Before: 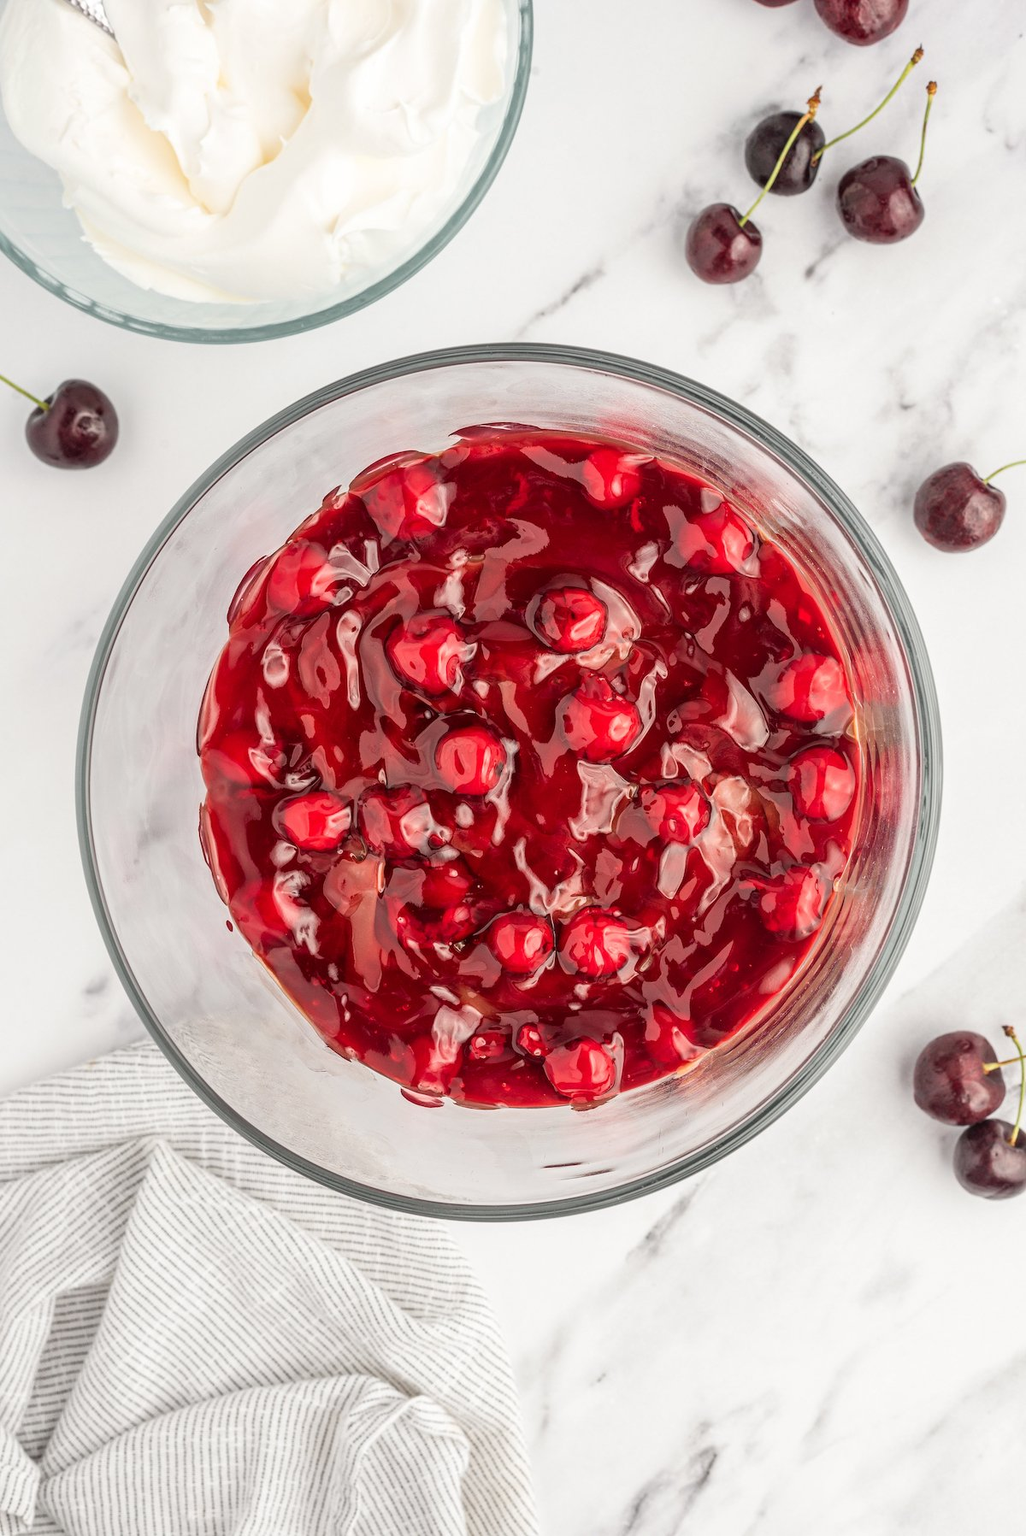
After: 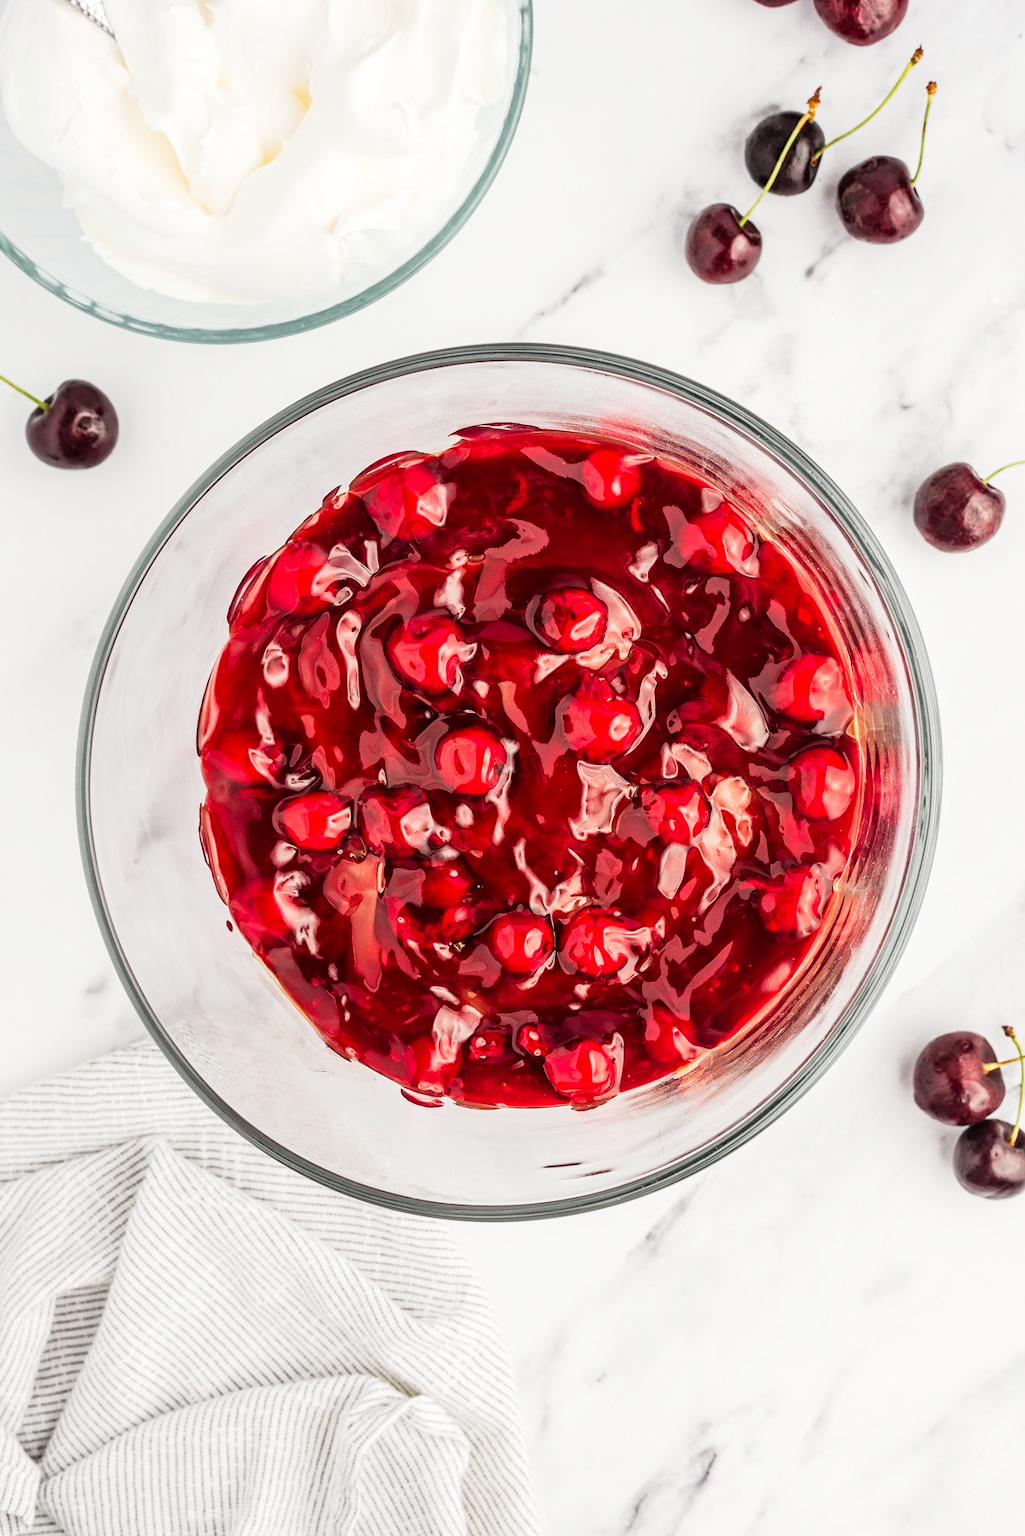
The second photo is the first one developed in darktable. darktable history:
tone curve: curves: ch0 [(0, 0) (0.003, 0.008) (0.011, 0.008) (0.025, 0.011) (0.044, 0.017) (0.069, 0.029) (0.1, 0.045) (0.136, 0.067) (0.177, 0.103) (0.224, 0.151) (0.277, 0.21) (0.335, 0.285) (0.399, 0.37) (0.468, 0.462) (0.543, 0.568) (0.623, 0.679) (0.709, 0.79) (0.801, 0.876) (0.898, 0.936) (1, 1)], preserve colors none
